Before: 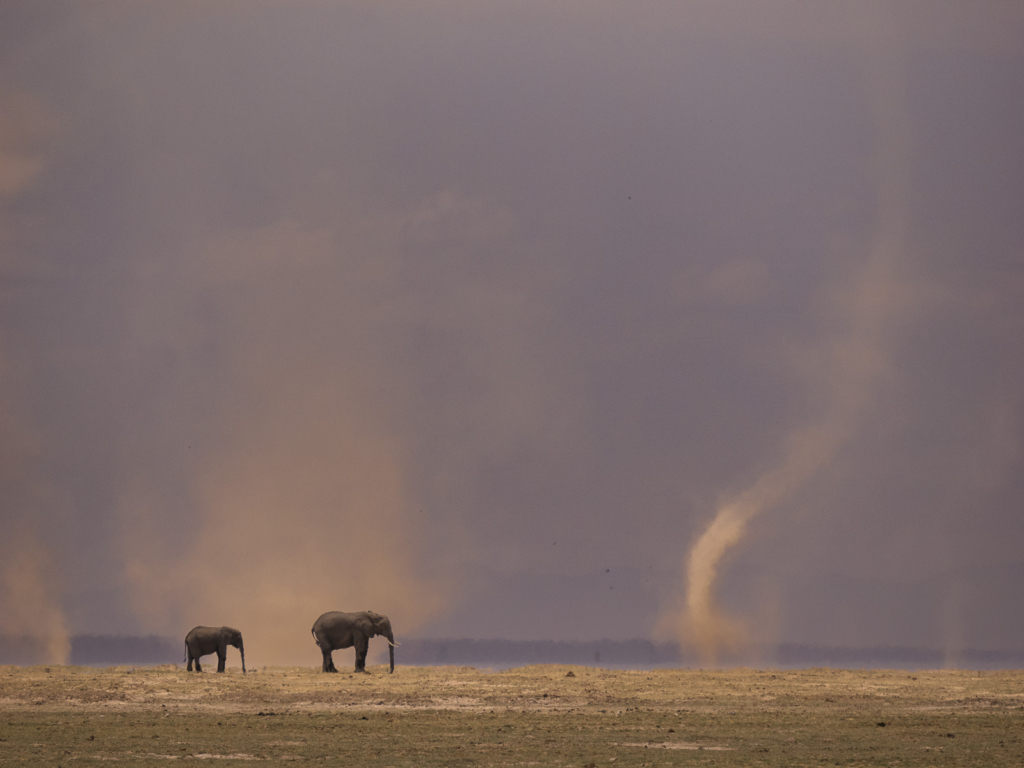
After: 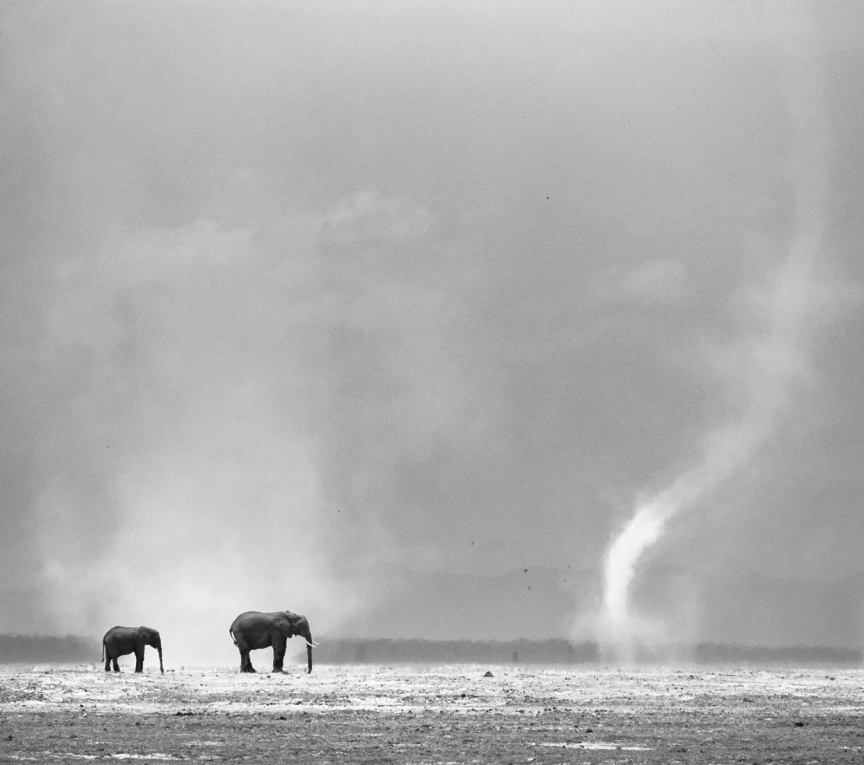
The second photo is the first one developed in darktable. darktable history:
crop: left 8.026%, right 7.374%
levels: levels [0, 0.43, 0.984]
contrast brightness saturation: contrast 0.53, brightness 0.47, saturation -1
exposure: black level correction 0.001, exposure -0.125 EV, compensate exposure bias true, compensate highlight preservation false
filmic rgb: white relative exposure 2.2 EV, hardness 6.97
grain: coarseness 0.81 ISO, strength 1.34%, mid-tones bias 0%
